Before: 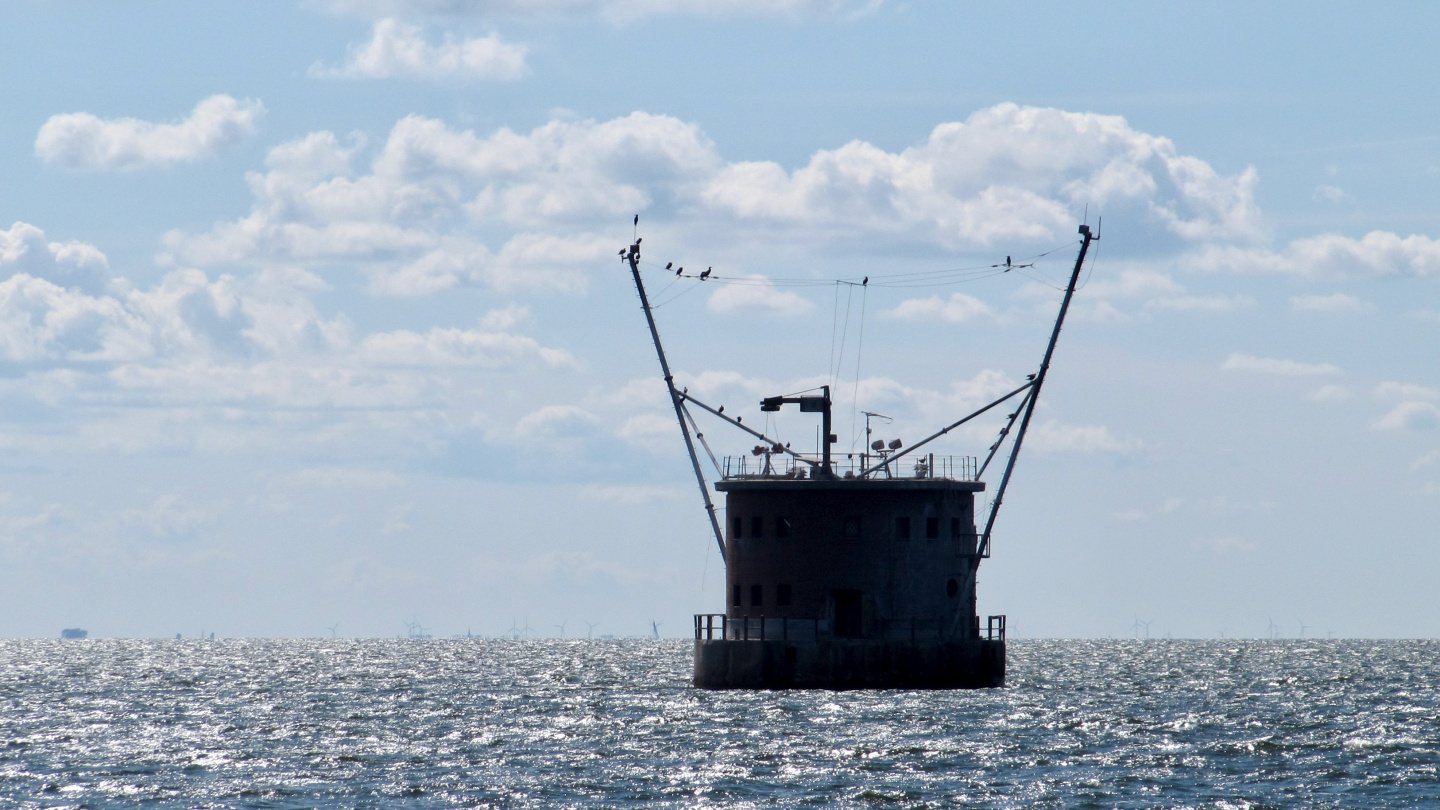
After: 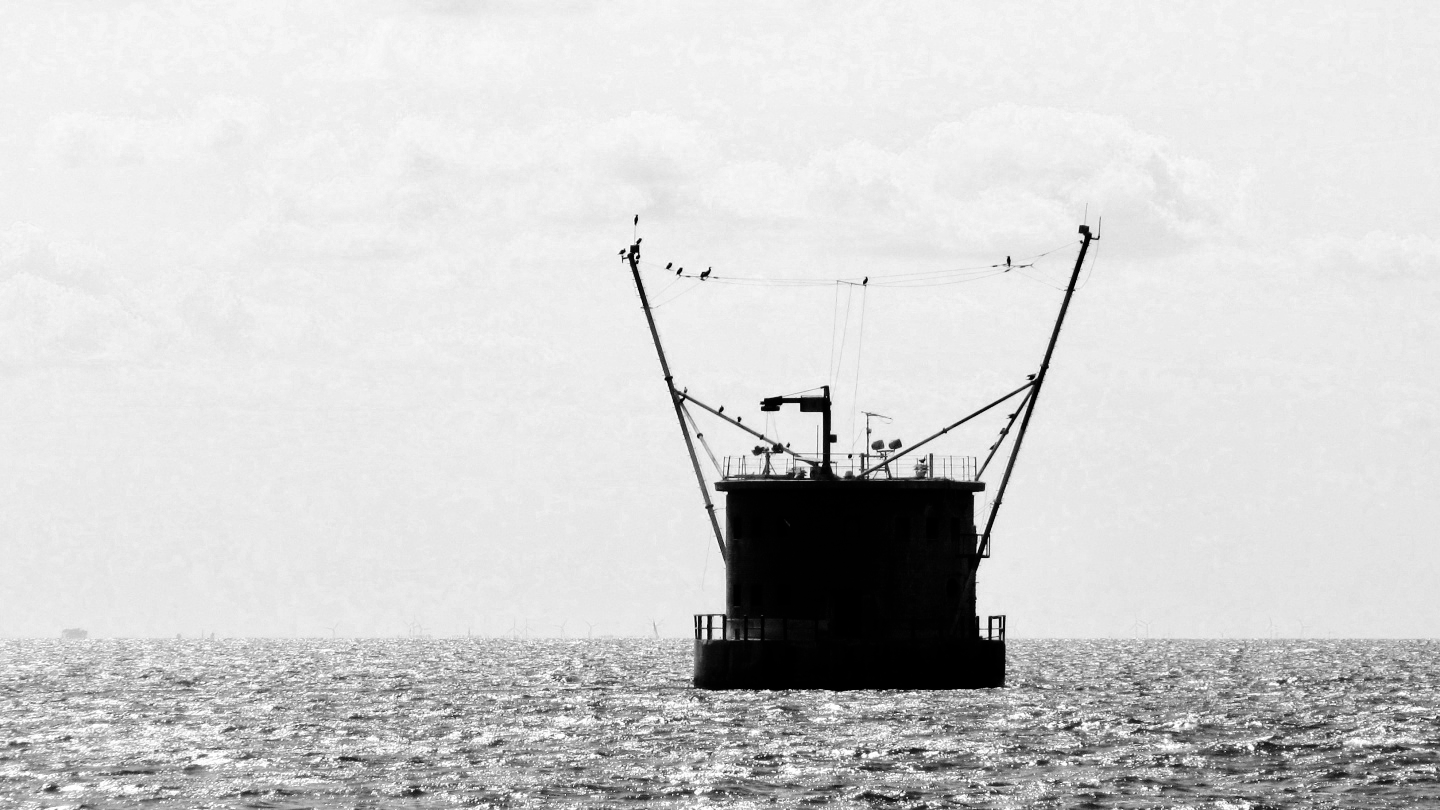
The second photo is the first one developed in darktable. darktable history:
color zones: curves: ch0 [(0, 0.613) (0.01, 0.613) (0.245, 0.448) (0.498, 0.529) (0.642, 0.665) (0.879, 0.777) (0.99, 0.613)]; ch1 [(0, 0) (0.143, 0) (0.286, 0) (0.429, 0) (0.571, 0) (0.714, 0) (0.857, 0)]
tone curve: curves: ch0 [(0, 0) (0.003, 0) (0.011, 0.001) (0.025, 0.003) (0.044, 0.005) (0.069, 0.013) (0.1, 0.024) (0.136, 0.04) (0.177, 0.087) (0.224, 0.148) (0.277, 0.238) (0.335, 0.335) (0.399, 0.43) (0.468, 0.524) (0.543, 0.621) (0.623, 0.712) (0.709, 0.788) (0.801, 0.867) (0.898, 0.947) (1, 1)], preserve colors none
